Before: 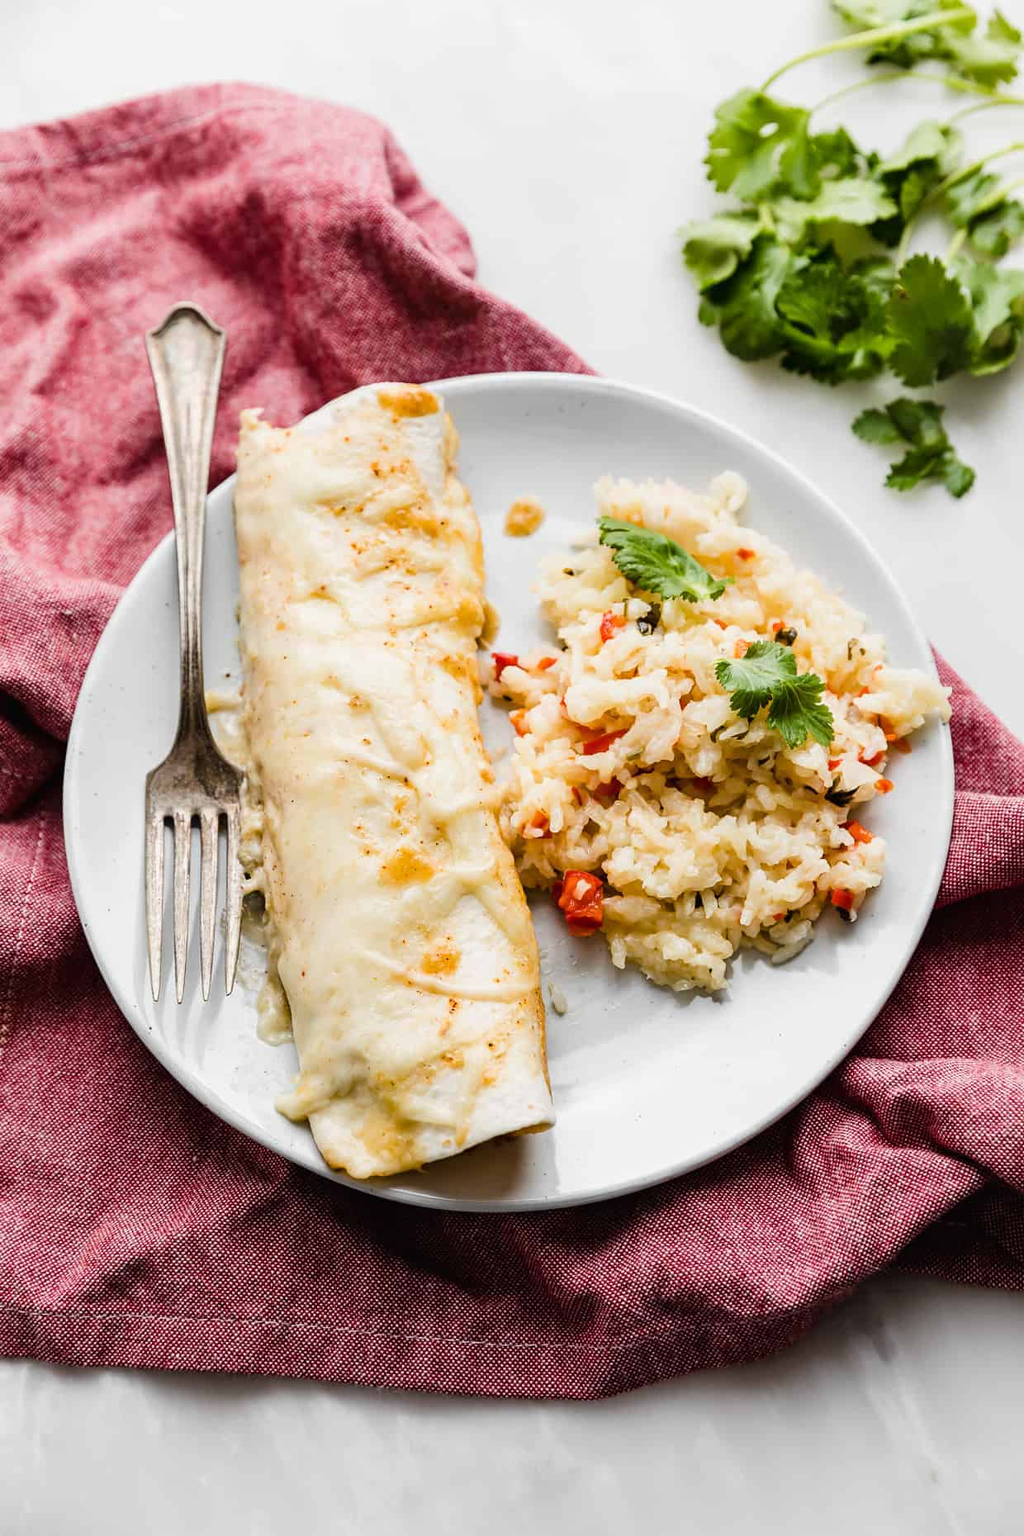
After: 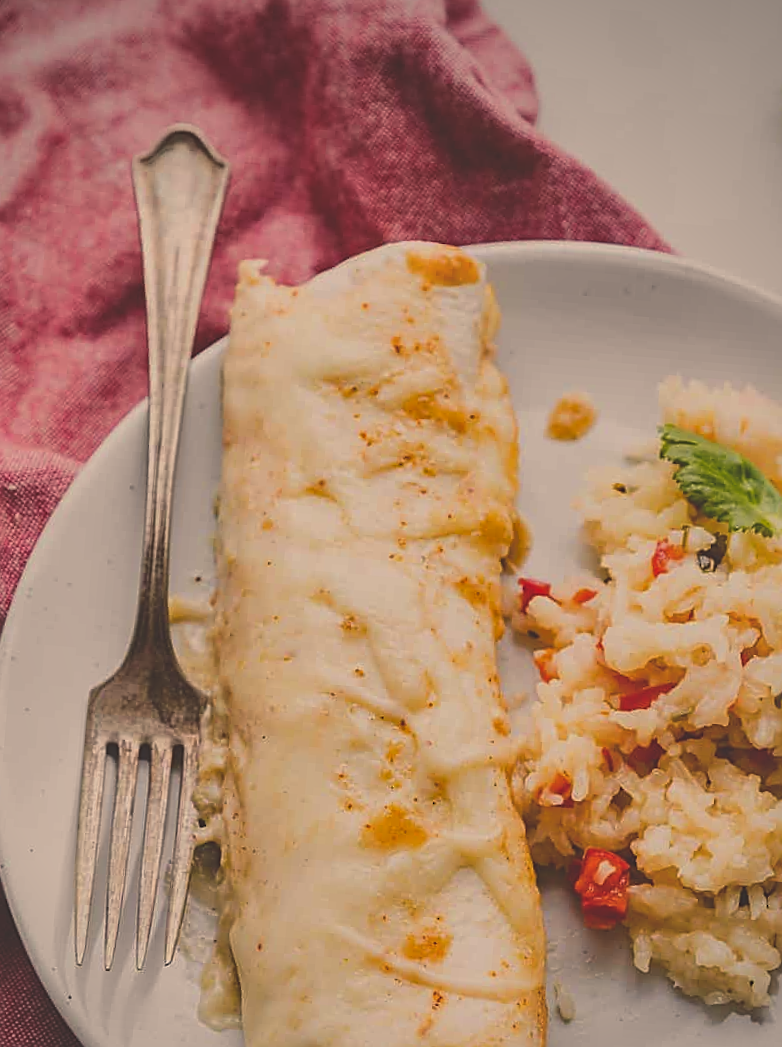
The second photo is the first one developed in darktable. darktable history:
color balance rgb: shadows lift › chroma 2.048%, shadows lift › hue 219.42°, power › chroma 1.035%, power › hue 25.98°, highlights gain › chroma 3.812%, highlights gain › hue 58.51°, perceptual saturation grading › global saturation 0.05%, global vibrance 9.834%
color calibration: output R [0.999, 0.026, -0.11, 0], output G [-0.019, 1.037, -0.099, 0], output B [0.022, -0.023, 0.902, 0], illuminant same as pipeline (D50), adaptation none (bypass), x 0.332, y 0.333, temperature 5015.23 K
exposure: black level correction -0.035, exposure -0.496 EV, compensate highlight preservation false
vignetting: fall-off radius 61.07%, brightness -0.459, saturation -0.307, center (-0.035, 0.153)
shadows and highlights: on, module defaults
crop and rotate: angle -4.69°, left 2.069%, top 6.784%, right 27.332%, bottom 30.165%
sharpen: on, module defaults
